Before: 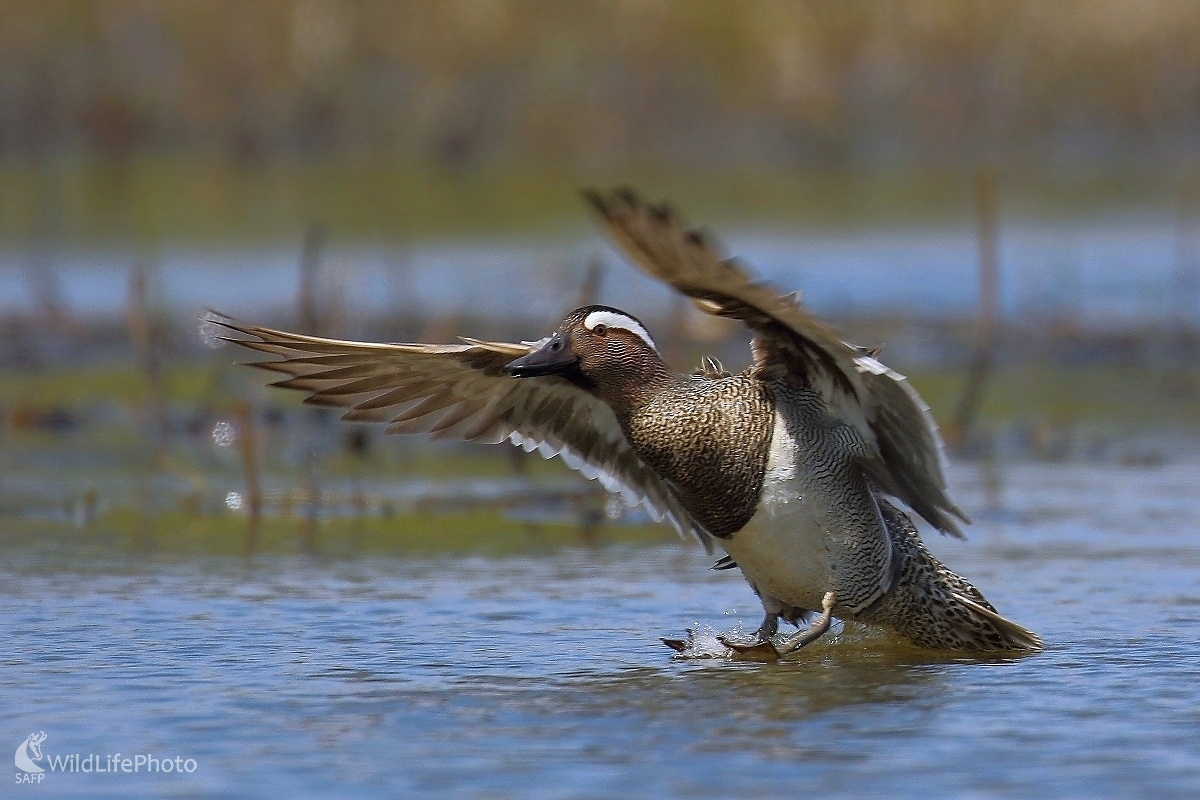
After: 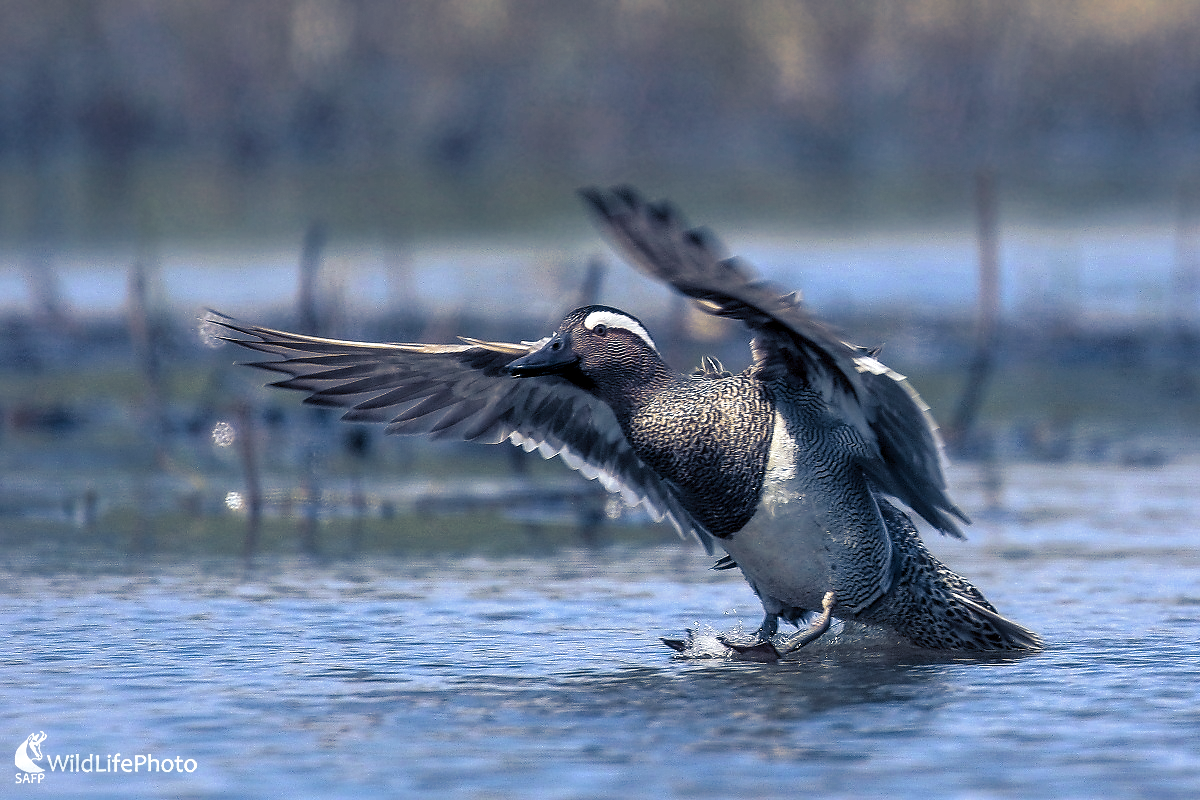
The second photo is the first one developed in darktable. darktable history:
exposure: black level correction 0, exposure 0.5 EV, compensate highlight preservation false
local contrast: detail 130%
split-toning: shadows › hue 226.8°, shadows › saturation 0.84
